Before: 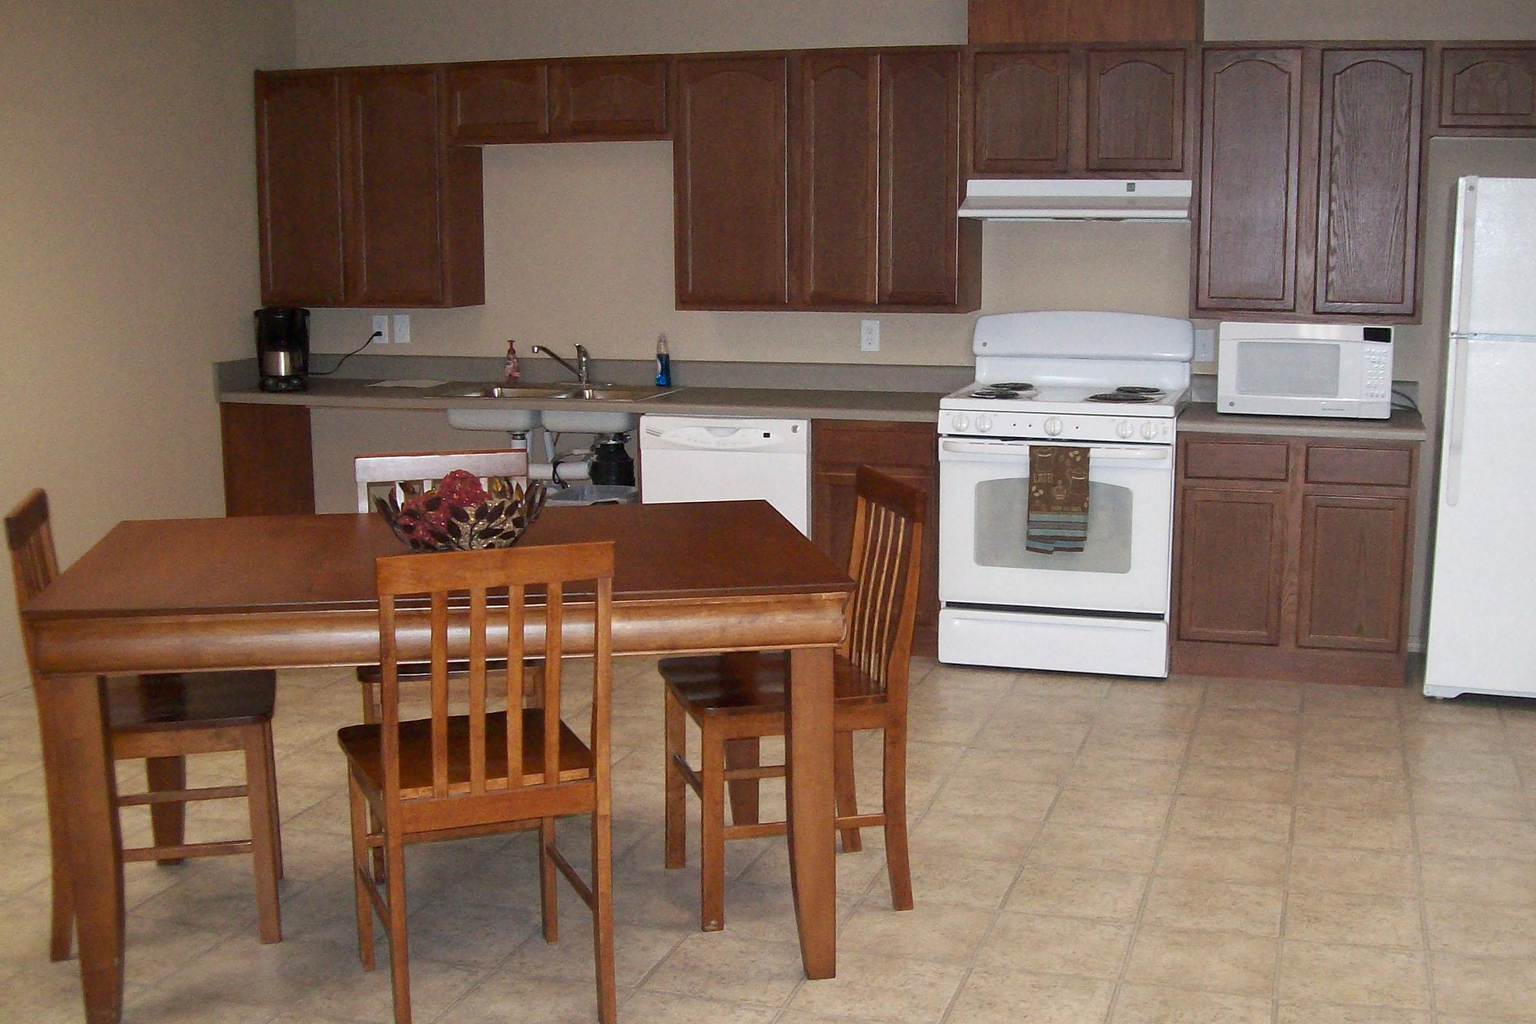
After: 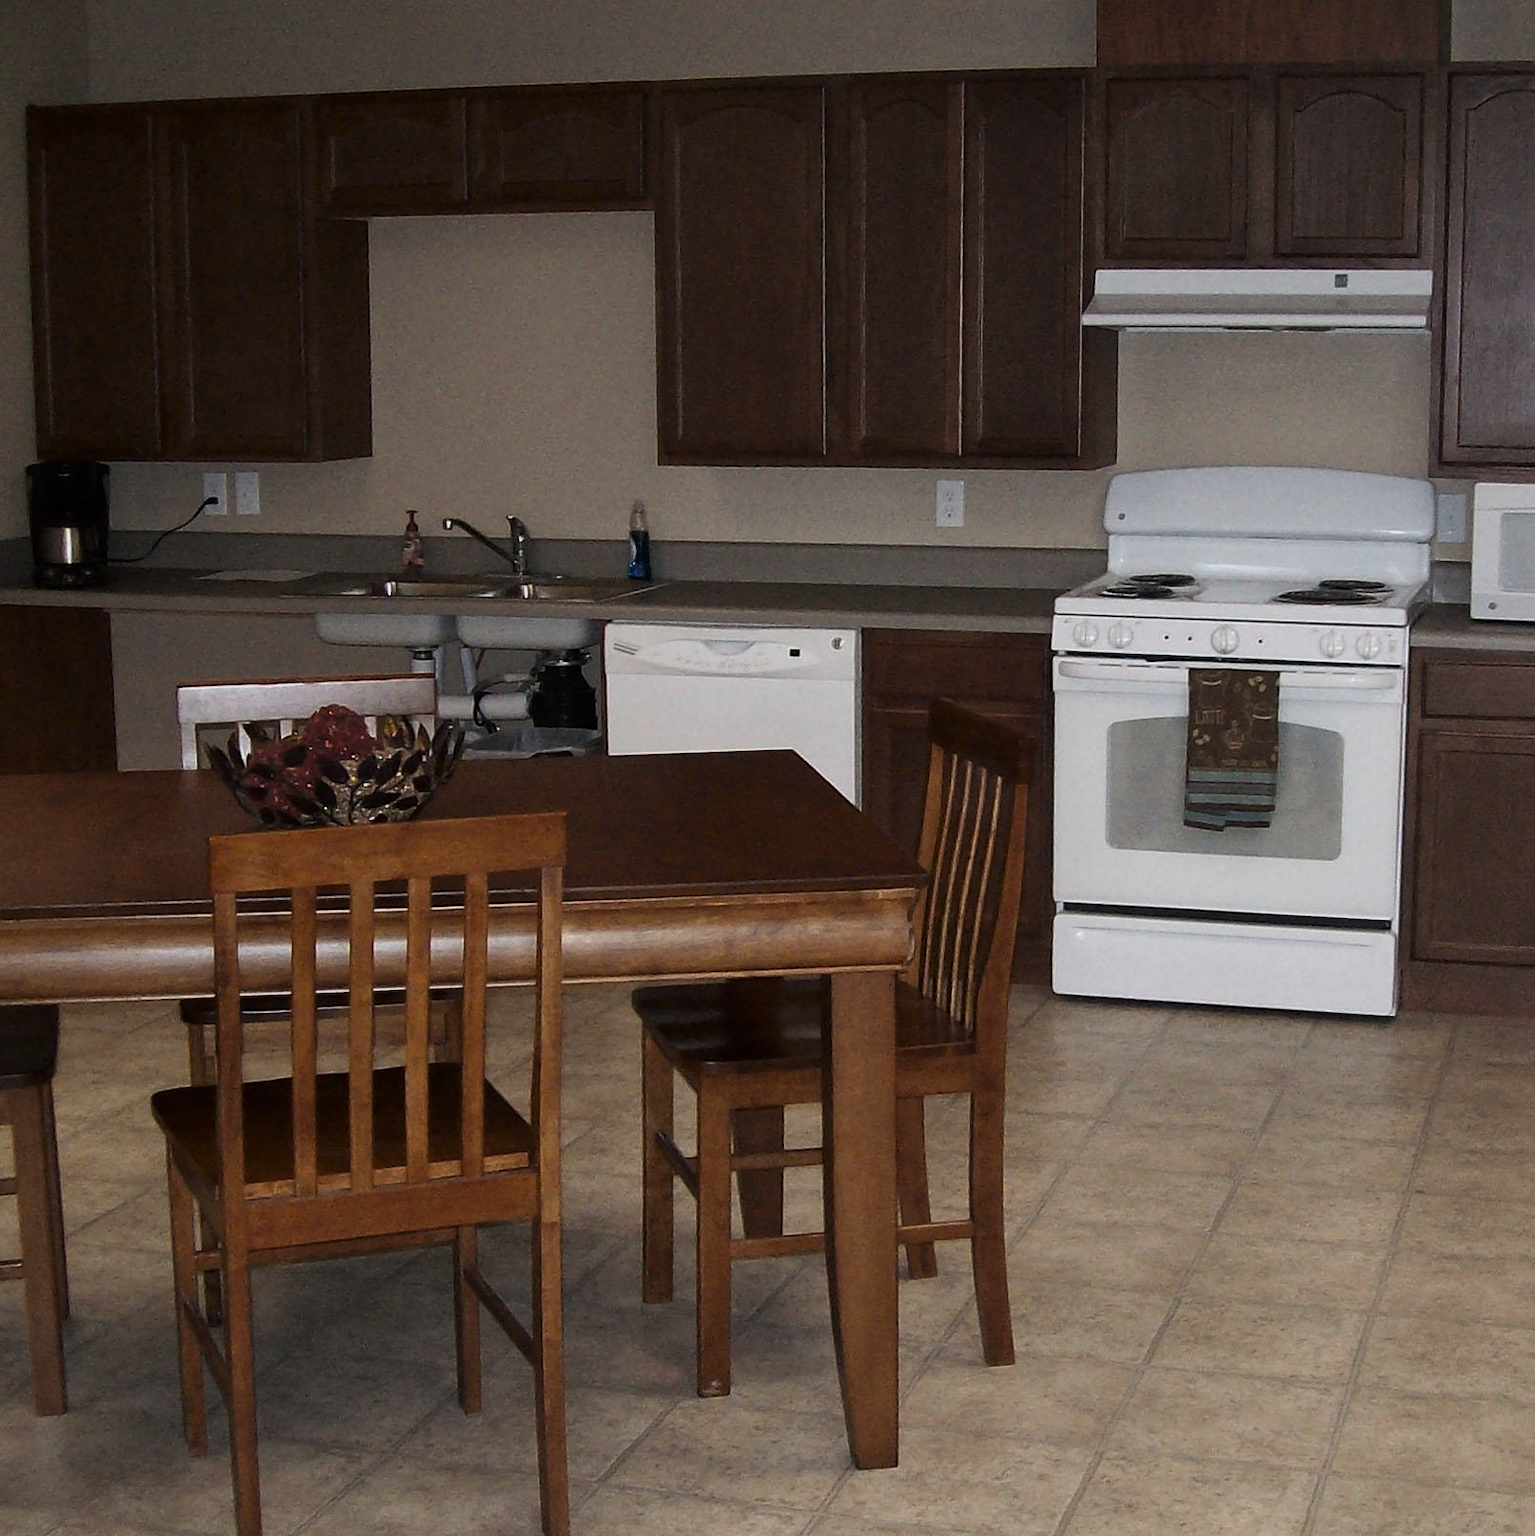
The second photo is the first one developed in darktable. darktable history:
tone curve: curves: ch0 [(0, 0) (0.153, 0.06) (1, 1)], color space Lab, linked channels, preserve colors none
exposure: exposure -0.242 EV, compensate highlight preservation false
crop: left 15.419%, right 17.914%
